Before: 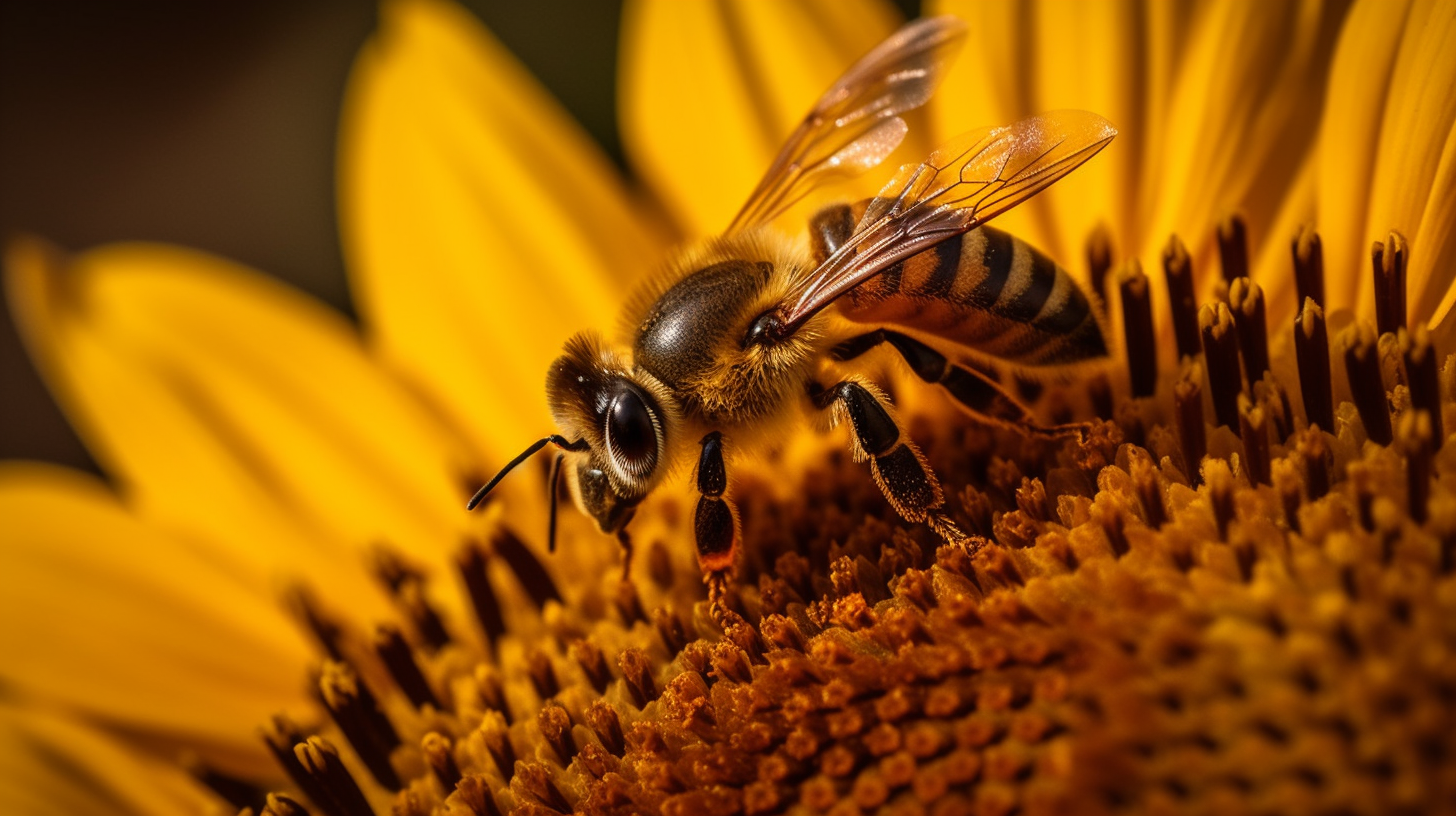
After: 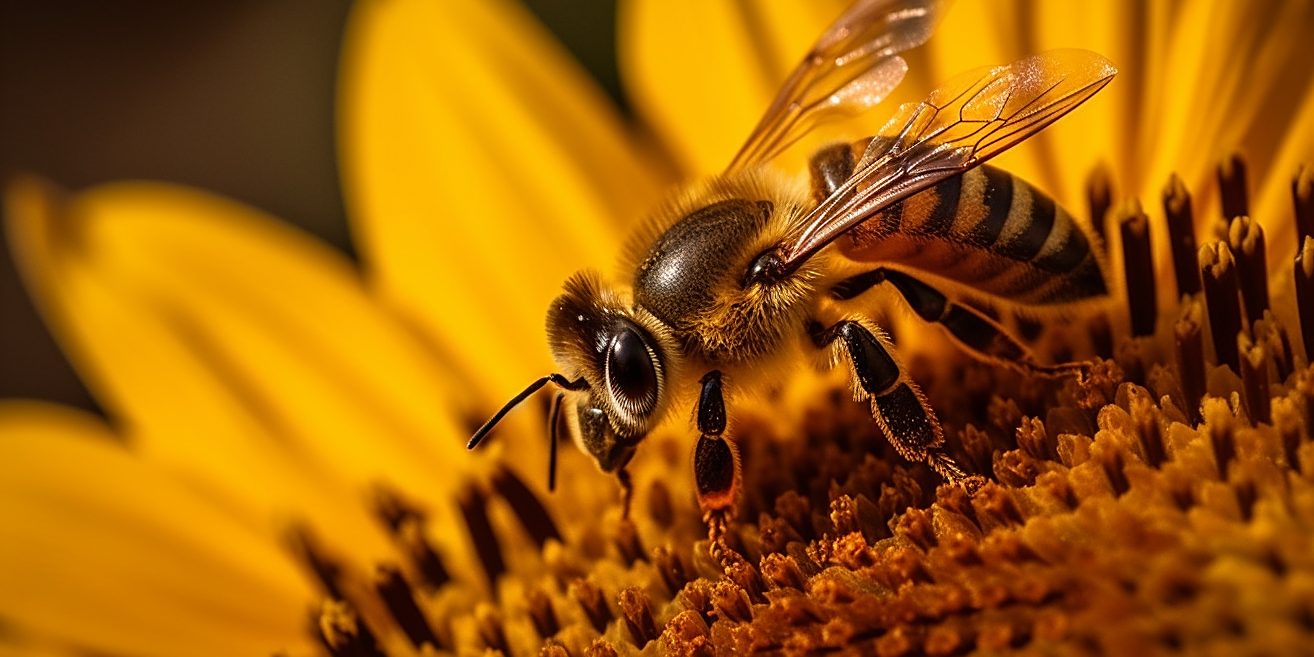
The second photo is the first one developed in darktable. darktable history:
sharpen: on, module defaults
velvia: on, module defaults
crop: top 7.49%, right 9.717%, bottom 11.943%
